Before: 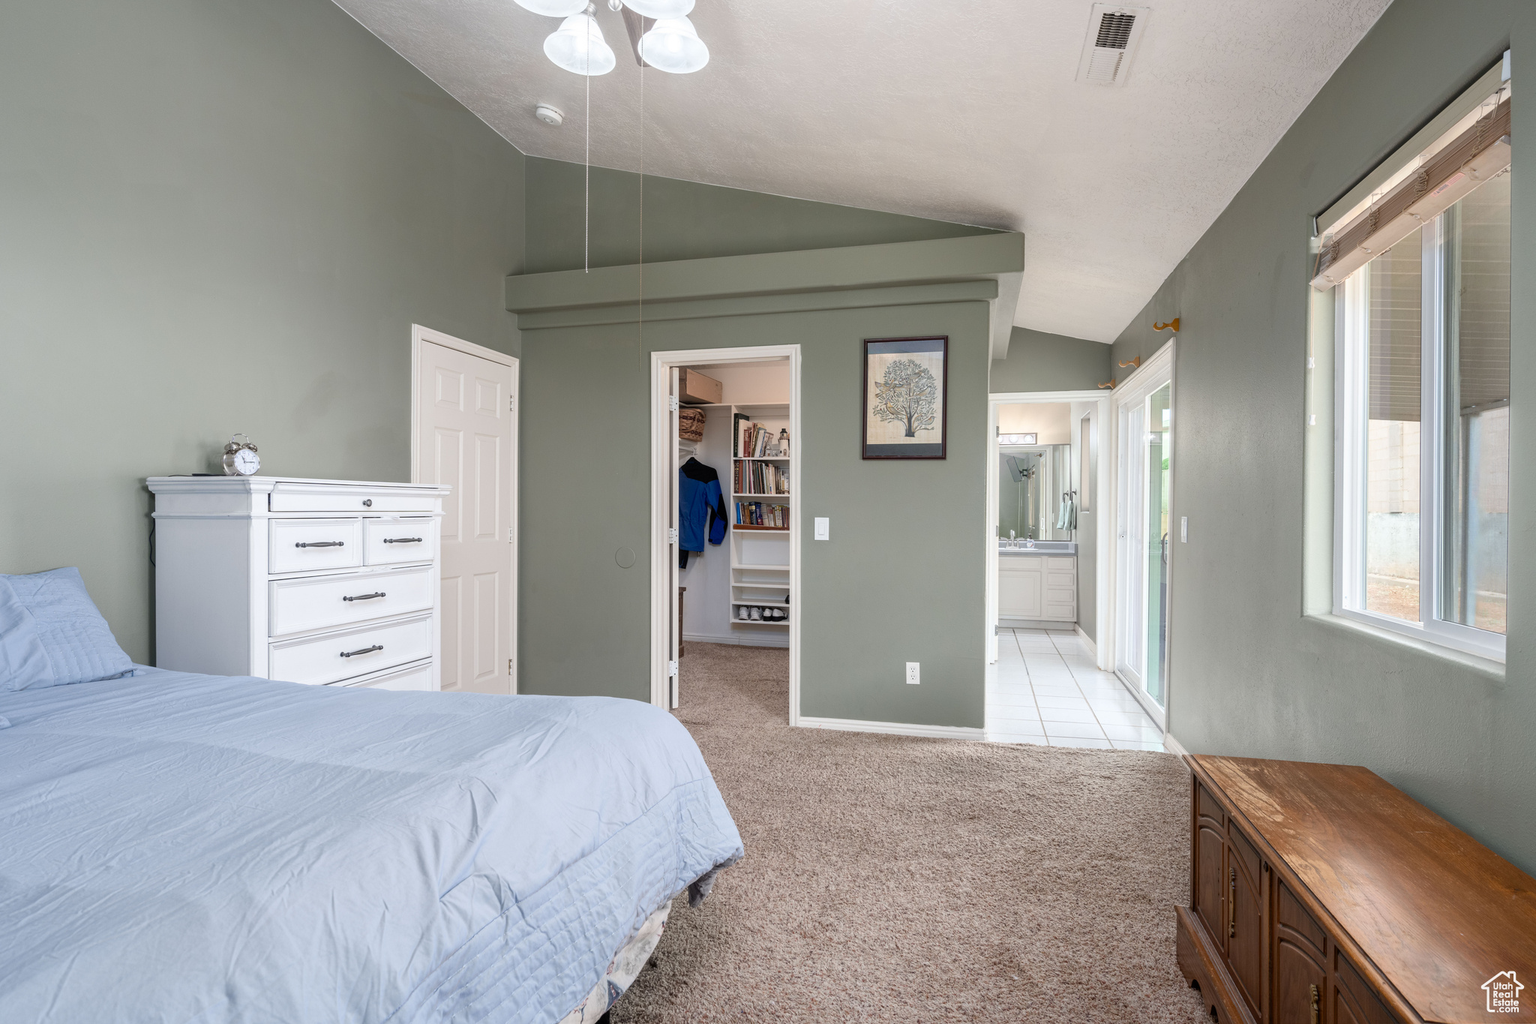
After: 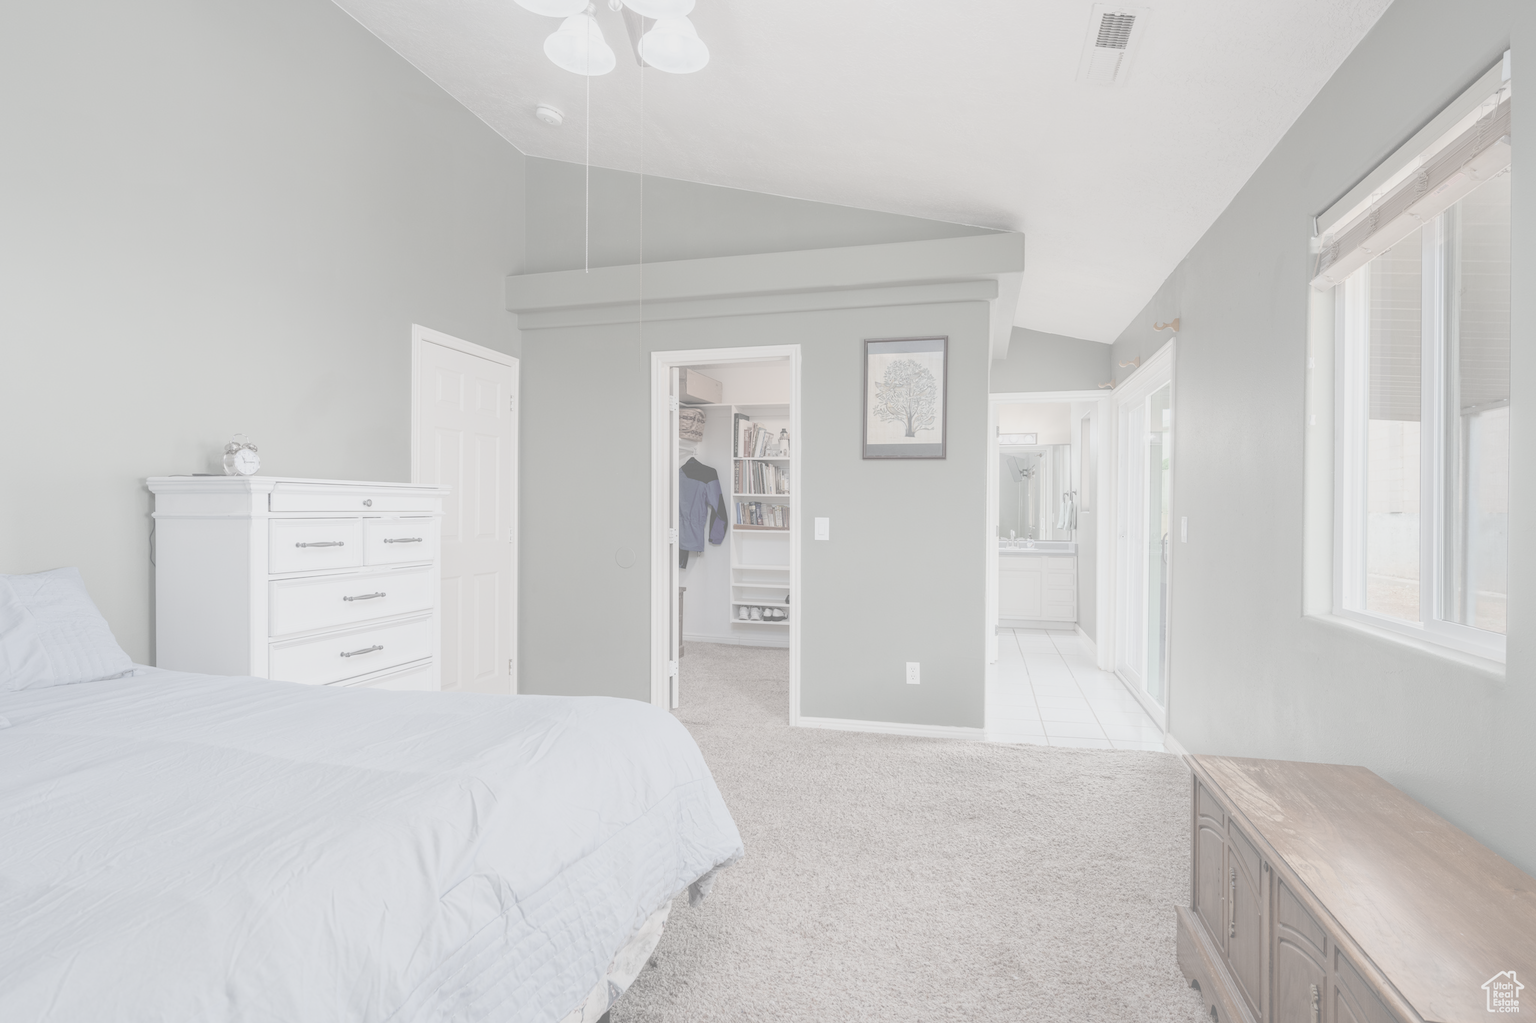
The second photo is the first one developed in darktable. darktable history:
contrast brightness saturation: contrast -0.333, brightness 0.743, saturation -0.775
